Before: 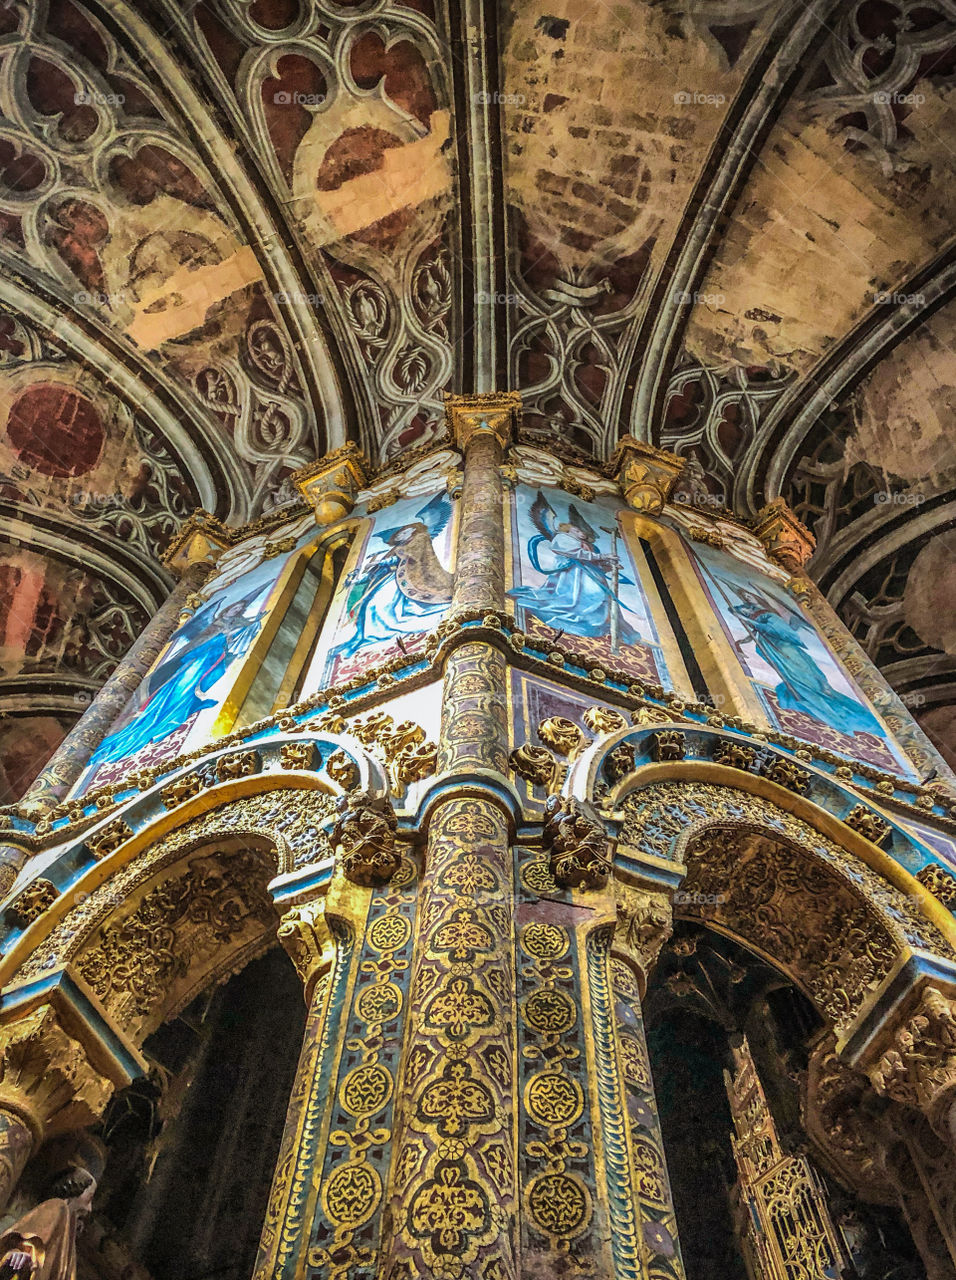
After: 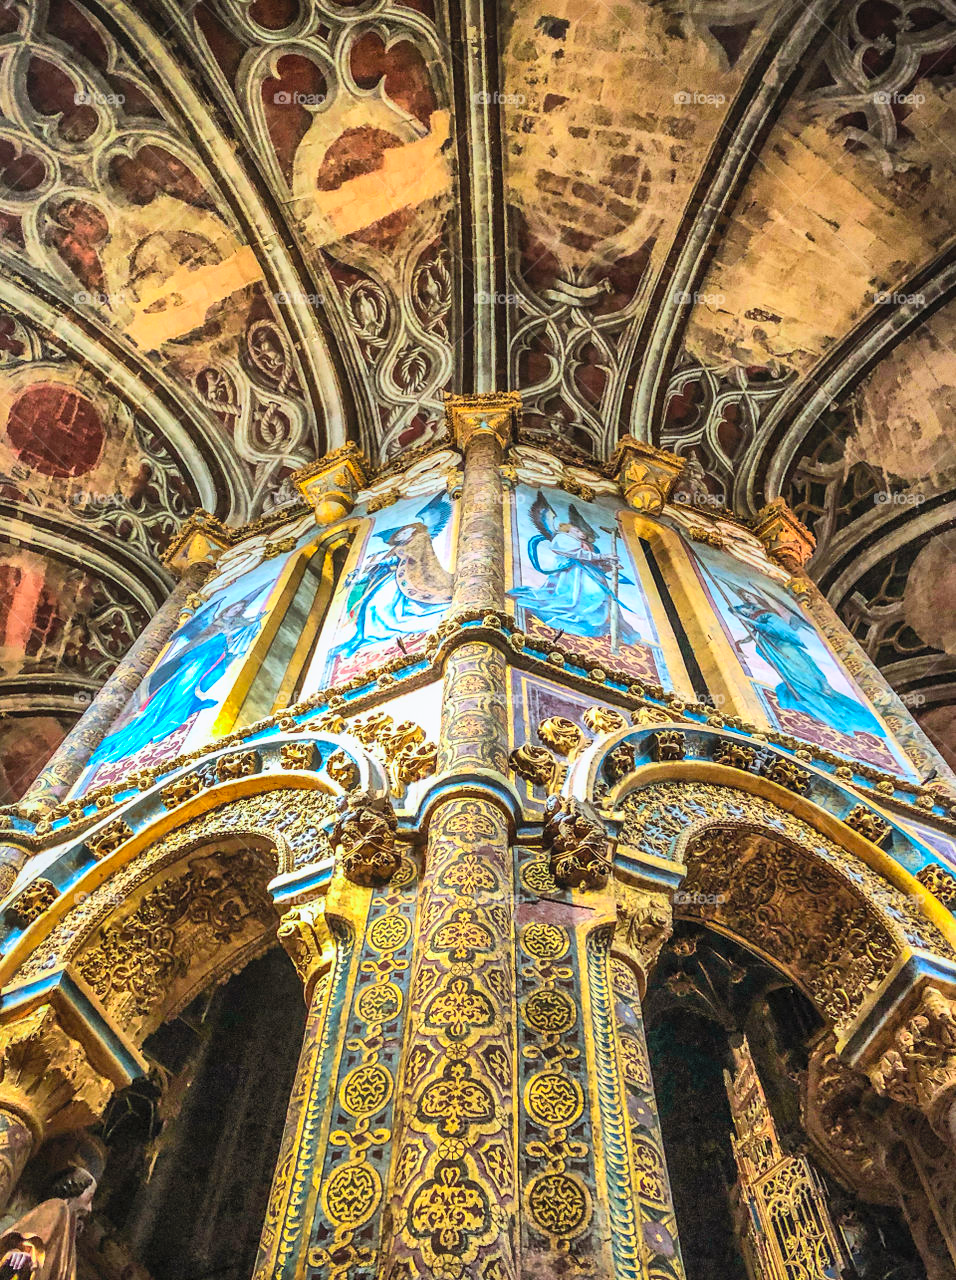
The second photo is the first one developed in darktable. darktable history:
contrast brightness saturation: contrast 0.236, brightness 0.262, saturation 0.375
